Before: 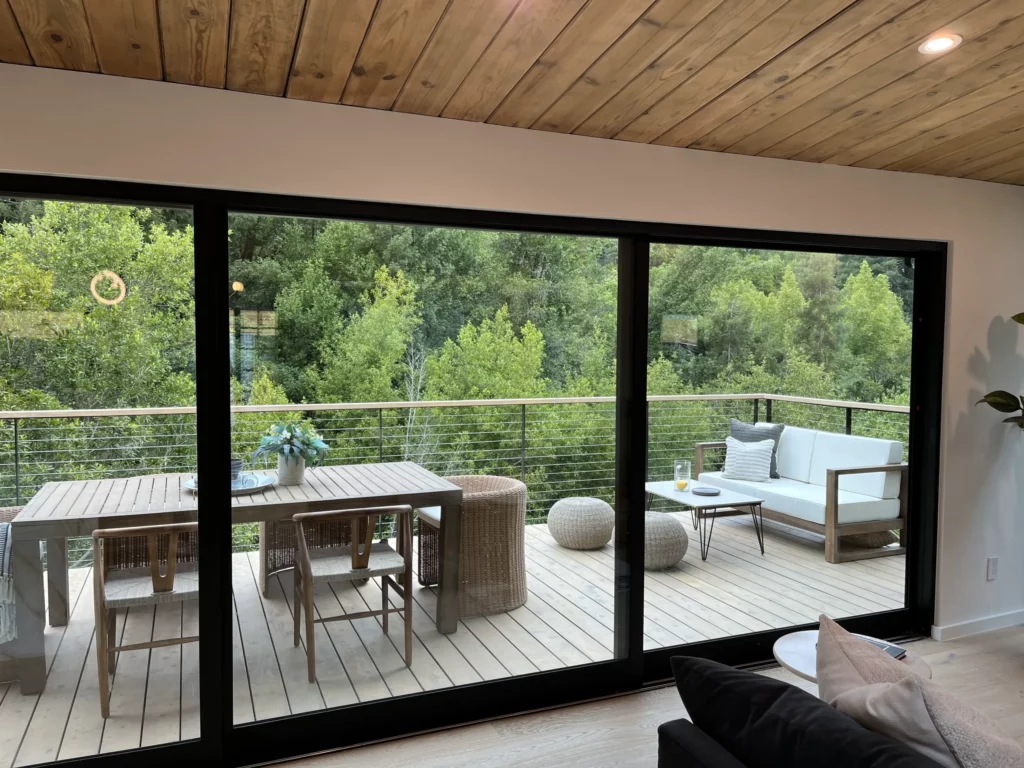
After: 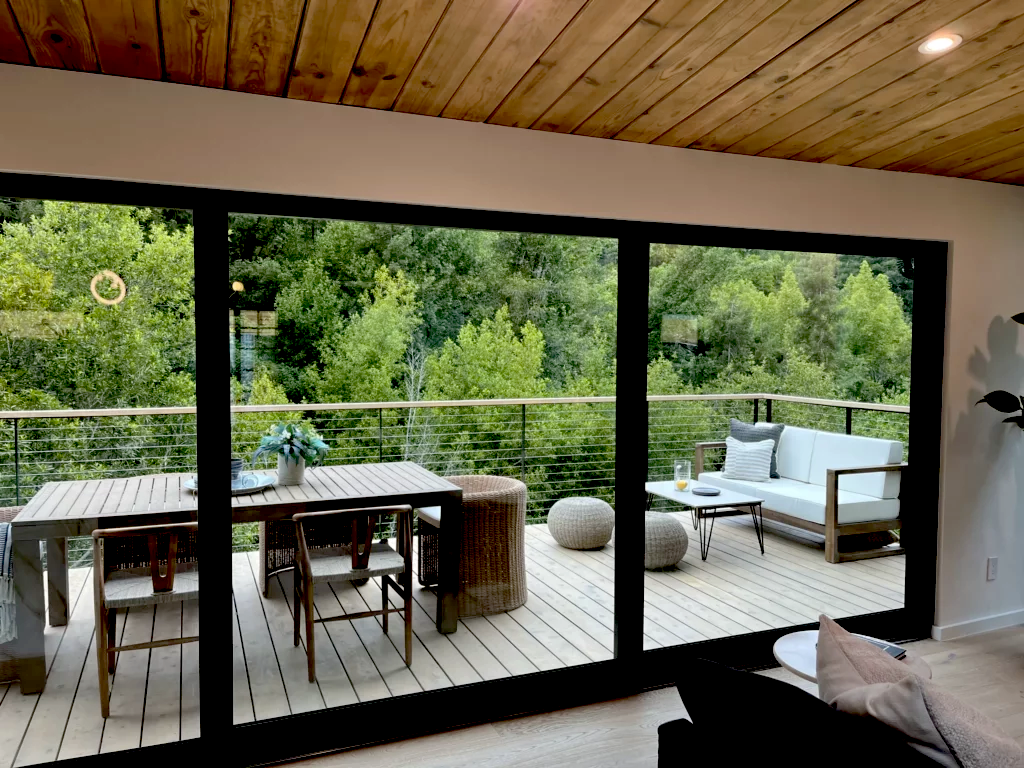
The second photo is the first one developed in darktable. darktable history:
exposure: black level correction 0.049, exposure 0.013 EV, compensate highlight preservation false
